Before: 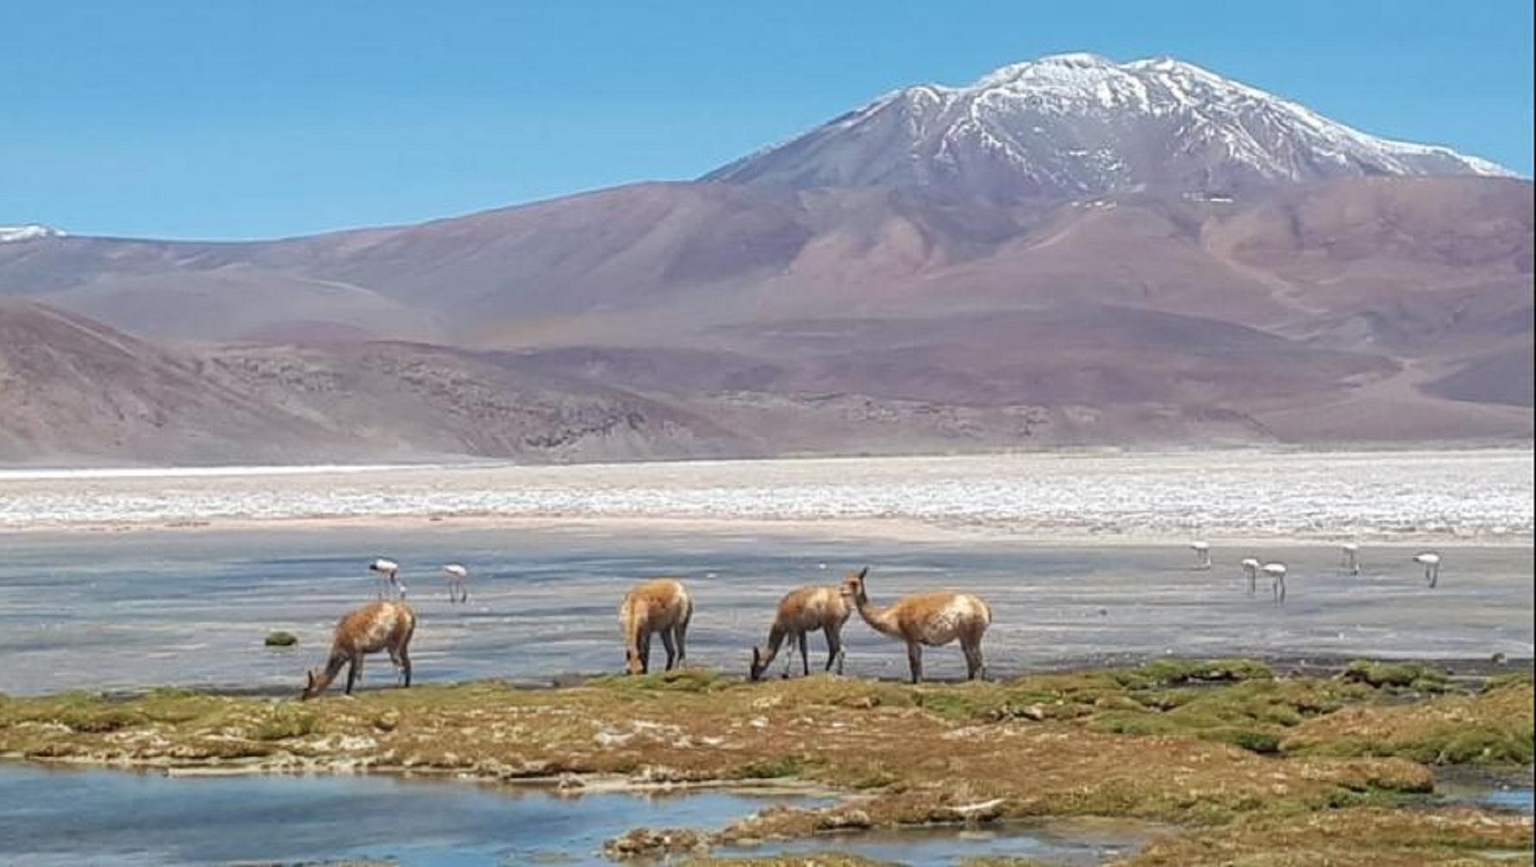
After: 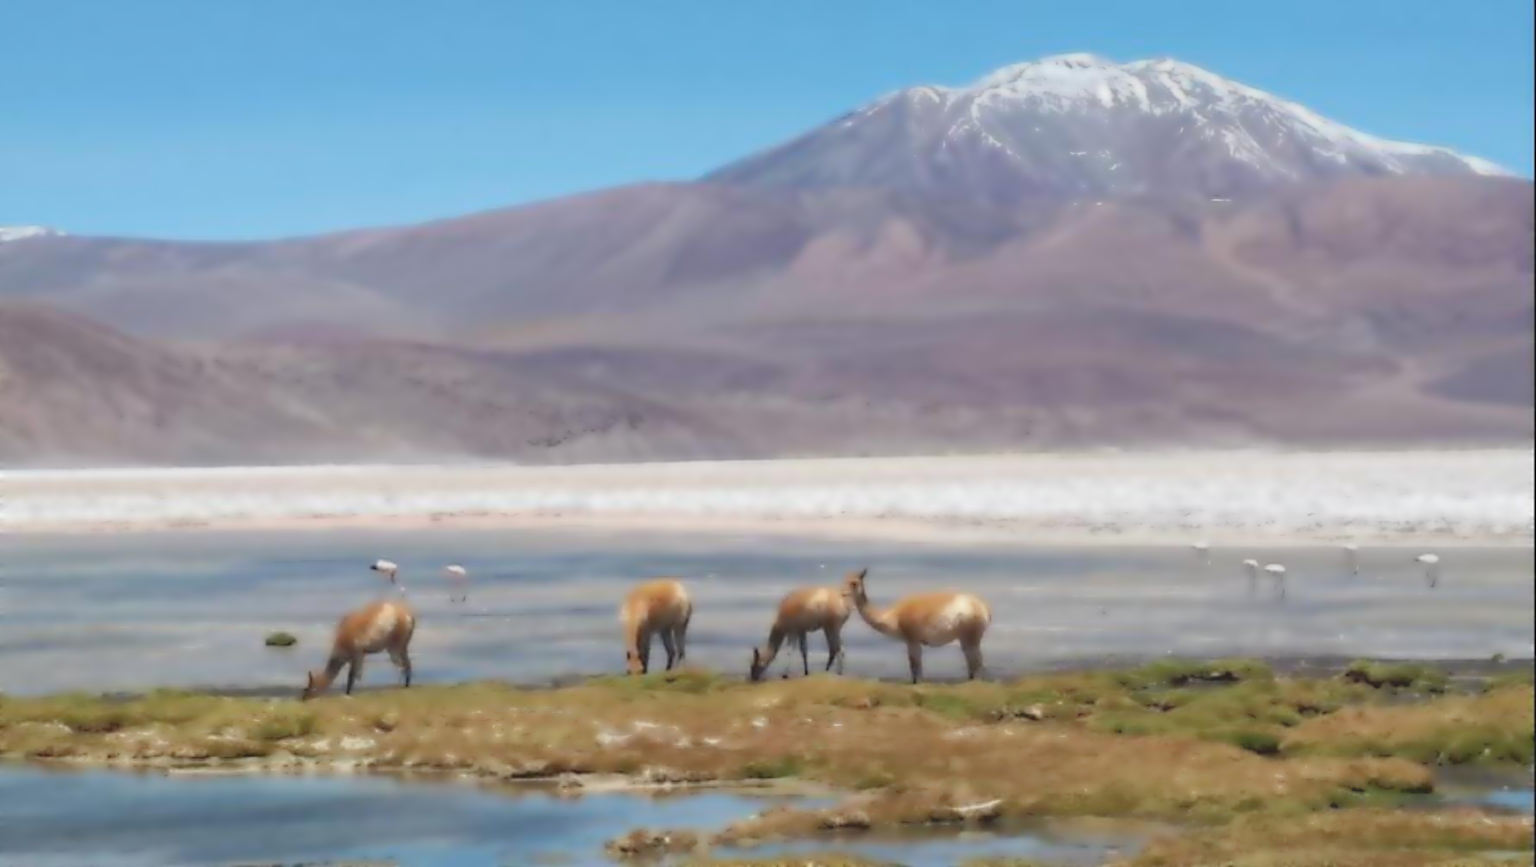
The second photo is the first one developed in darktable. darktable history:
lowpass: radius 4, soften with bilateral filter, unbound 0
tone equalizer: on, module defaults
